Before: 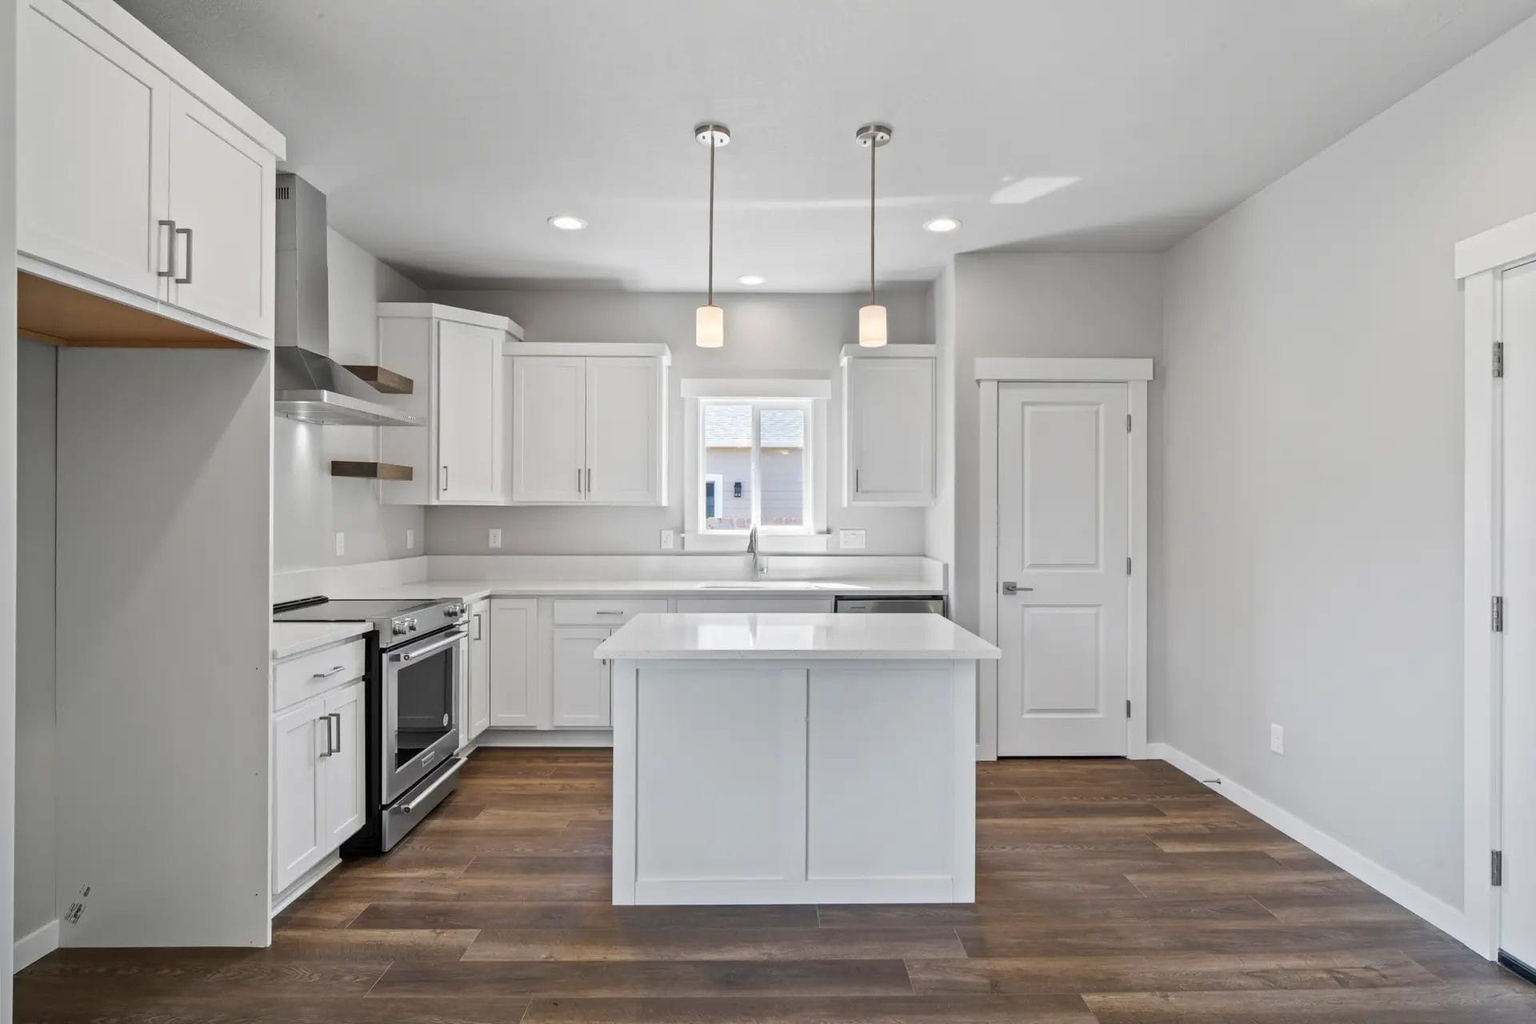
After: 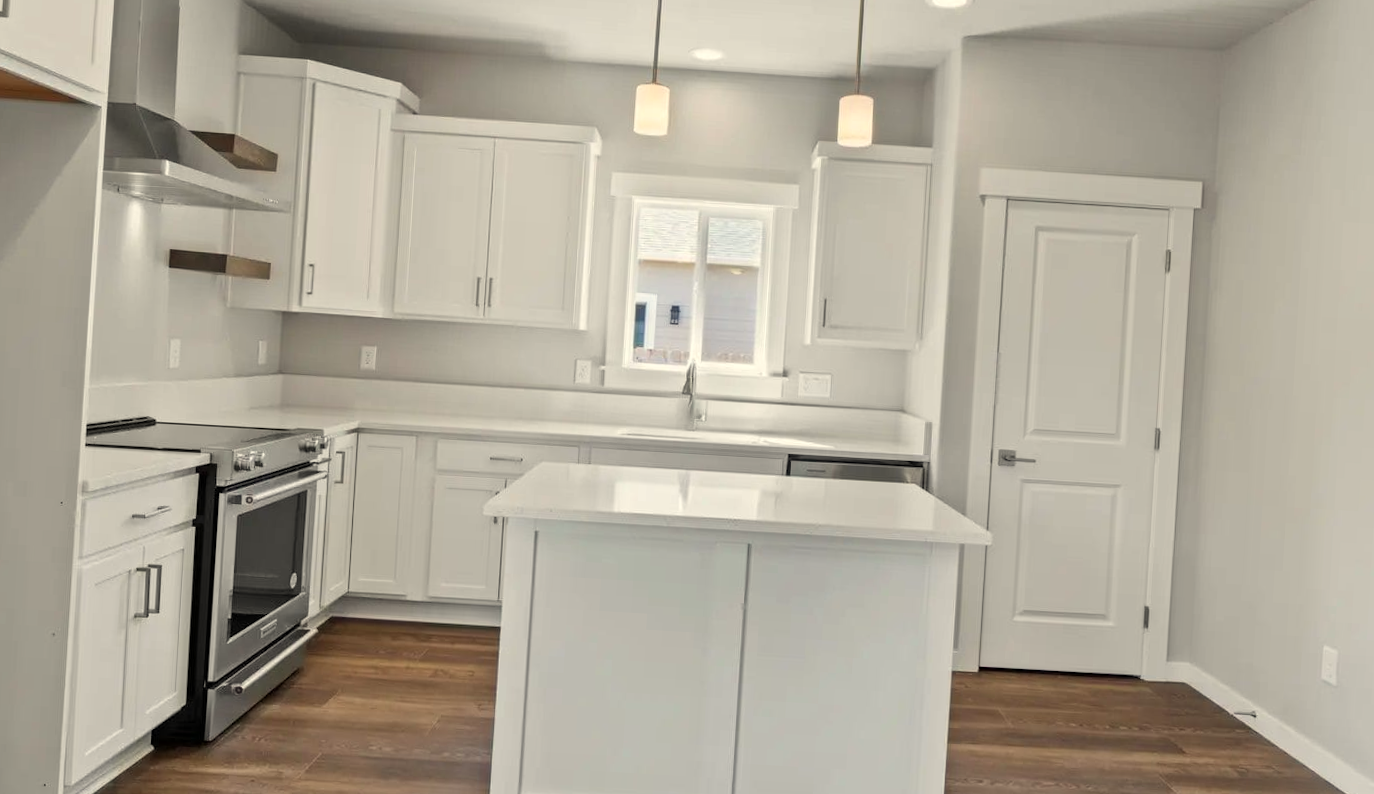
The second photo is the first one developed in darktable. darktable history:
white balance: red 1.029, blue 0.92
crop and rotate: angle -3.37°, left 9.79%, top 20.73%, right 12.42%, bottom 11.82%
